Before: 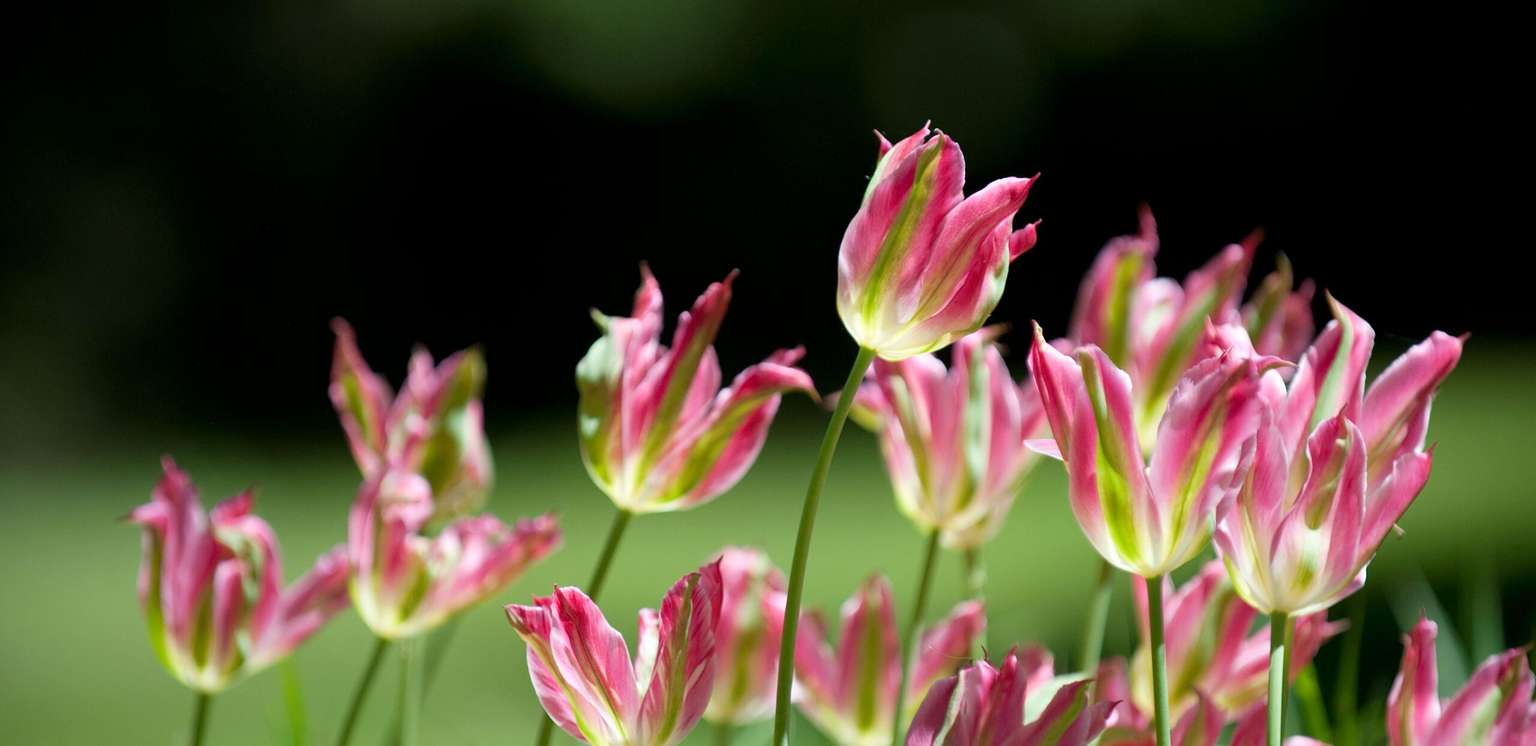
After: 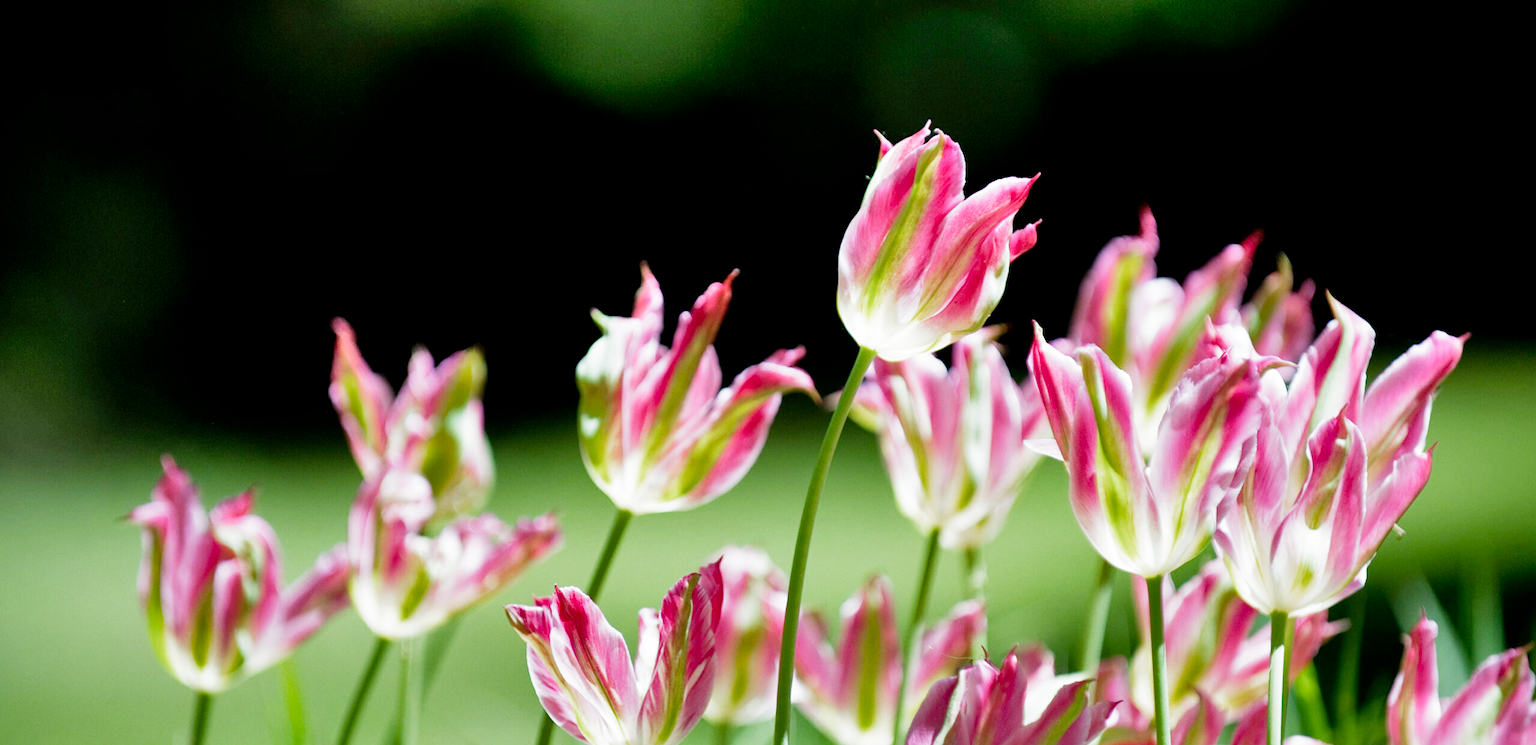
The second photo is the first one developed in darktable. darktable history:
white balance: red 0.925, blue 1.046
filmic rgb: middle gray luminance 9.23%, black relative exposure -10.55 EV, white relative exposure 3.45 EV, threshold 6 EV, target black luminance 0%, hardness 5.98, latitude 59.69%, contrast 1.087, highlights saturation mix 5%, shadows ↔ highlights balance 29.23%, add noise in highlights 0, preserve chrominance no, color science v3 (2019), use custom middle-gray values true, iterations of high-quality reconstruction 0, contrast in highlights soft, enable highlight reconstruction true
shadows and highlights: soften with gaussian
